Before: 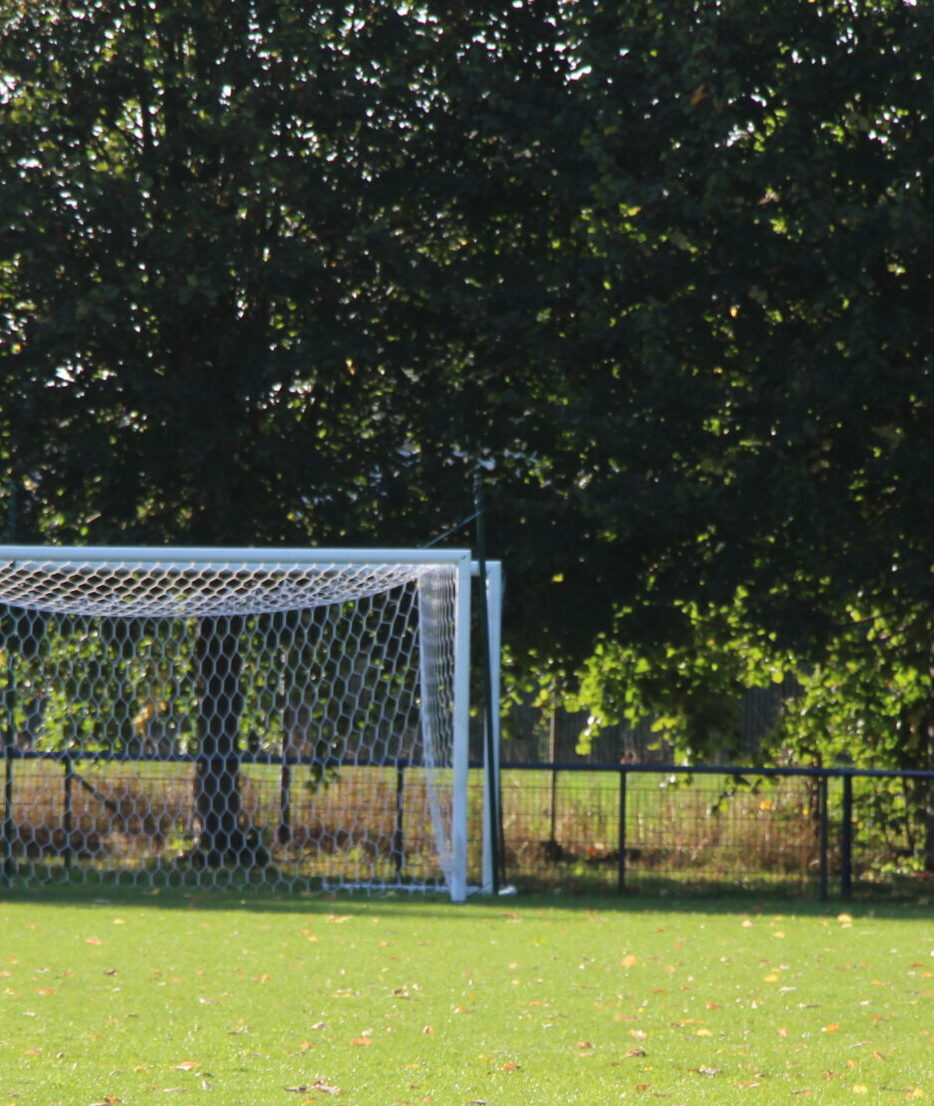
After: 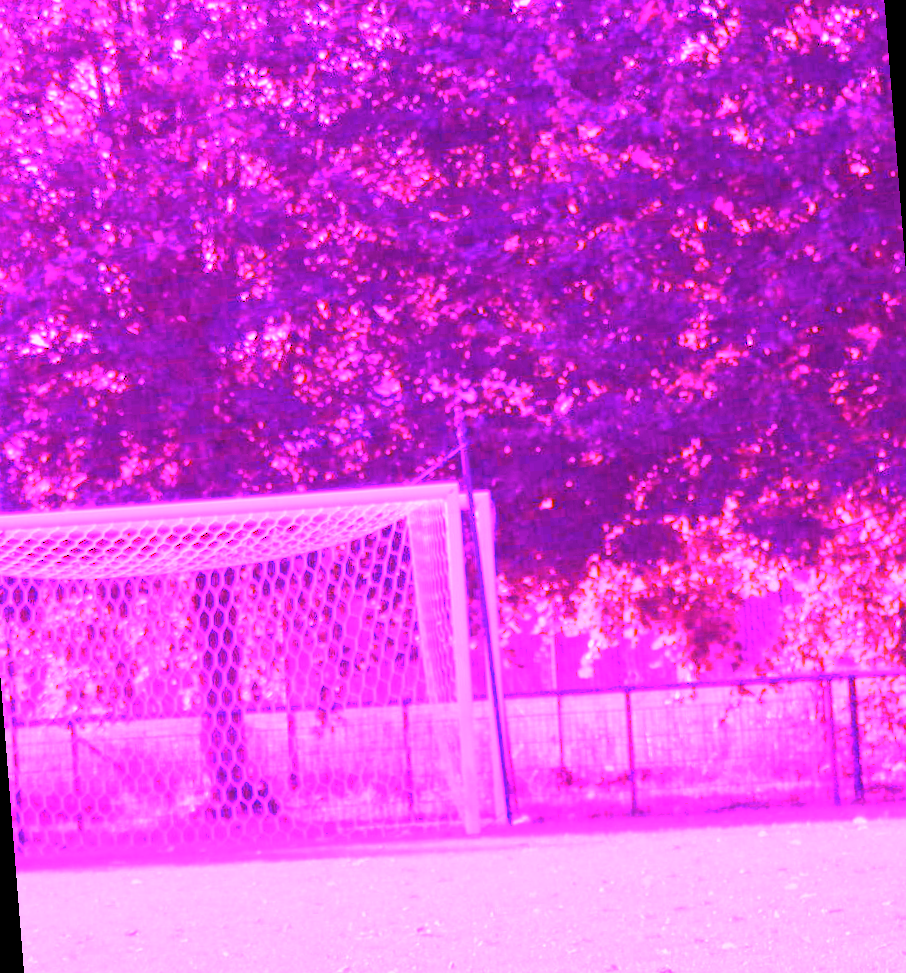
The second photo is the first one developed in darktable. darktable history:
rotate and perspective: rotation -4.57°, crop left 0.054, crop right 0.944, crop top 0.087, crop bottom 0.914
tone equalizer: -8 EV 0.25 EV, -7 EV 0.417 EV, -6 EV 0.417 EV, -5 EV 0.25 EV, -3 EV -0.25 EV, -2 EV -0.417 EV, -1 EV -0.417 EV, +0 EV -0.25 EV, edges refinement/feathering 500, mask exposure compensation -1.57 EV, preserve details guided filter
white balance: red 8, blue 8
